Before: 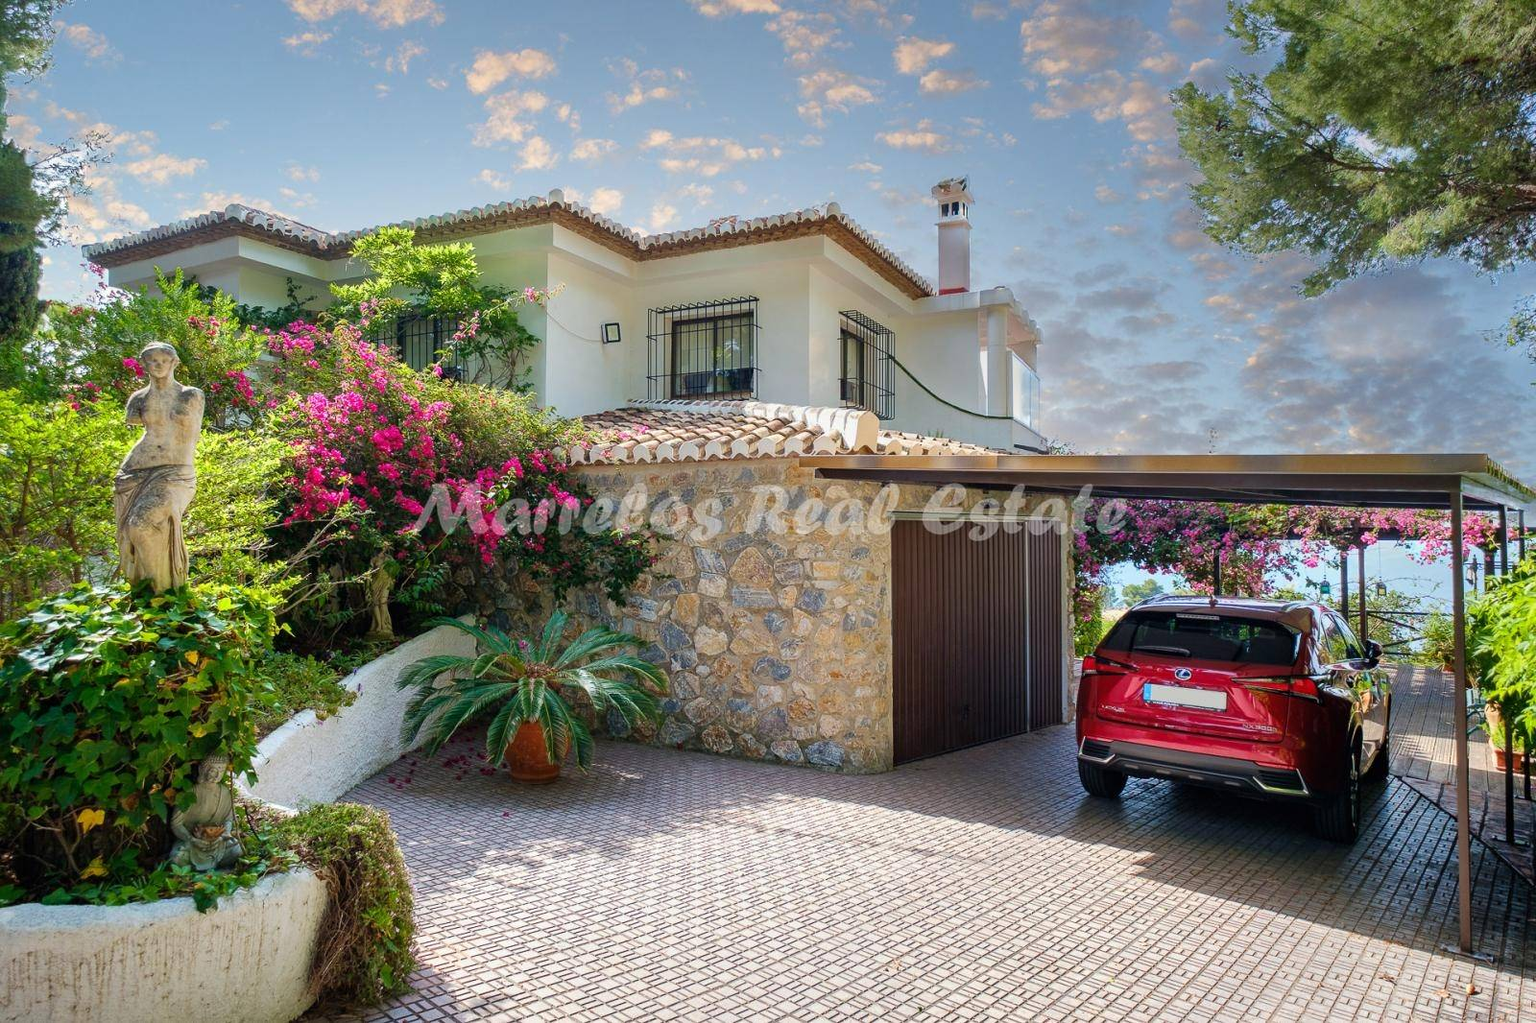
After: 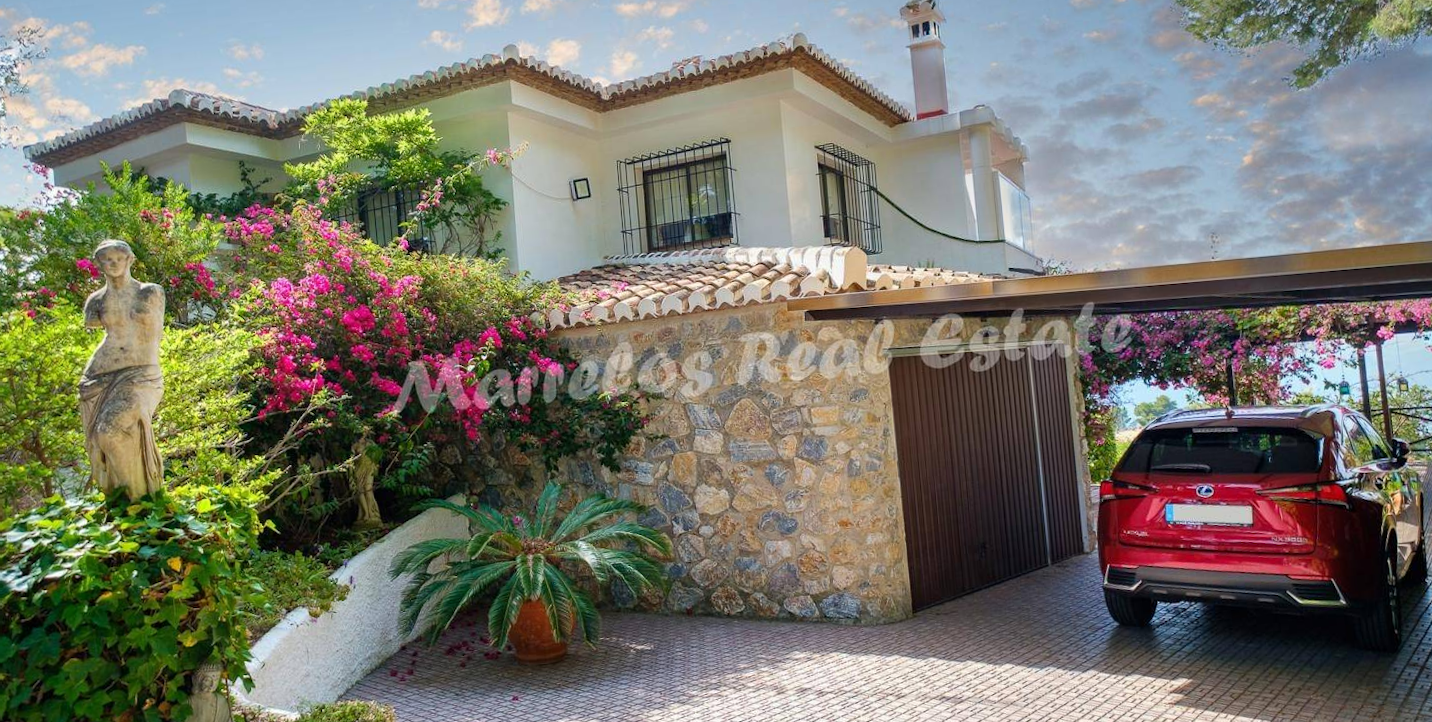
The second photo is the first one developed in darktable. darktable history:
crop and rotate: angle 0.03°, top 11.643%, right 5.651%, bottom 11.189%
rotate and perspective: rotation -5°, crop left 0.05, crop right 0.952, crop top 0.11, crop bottom 0.89
